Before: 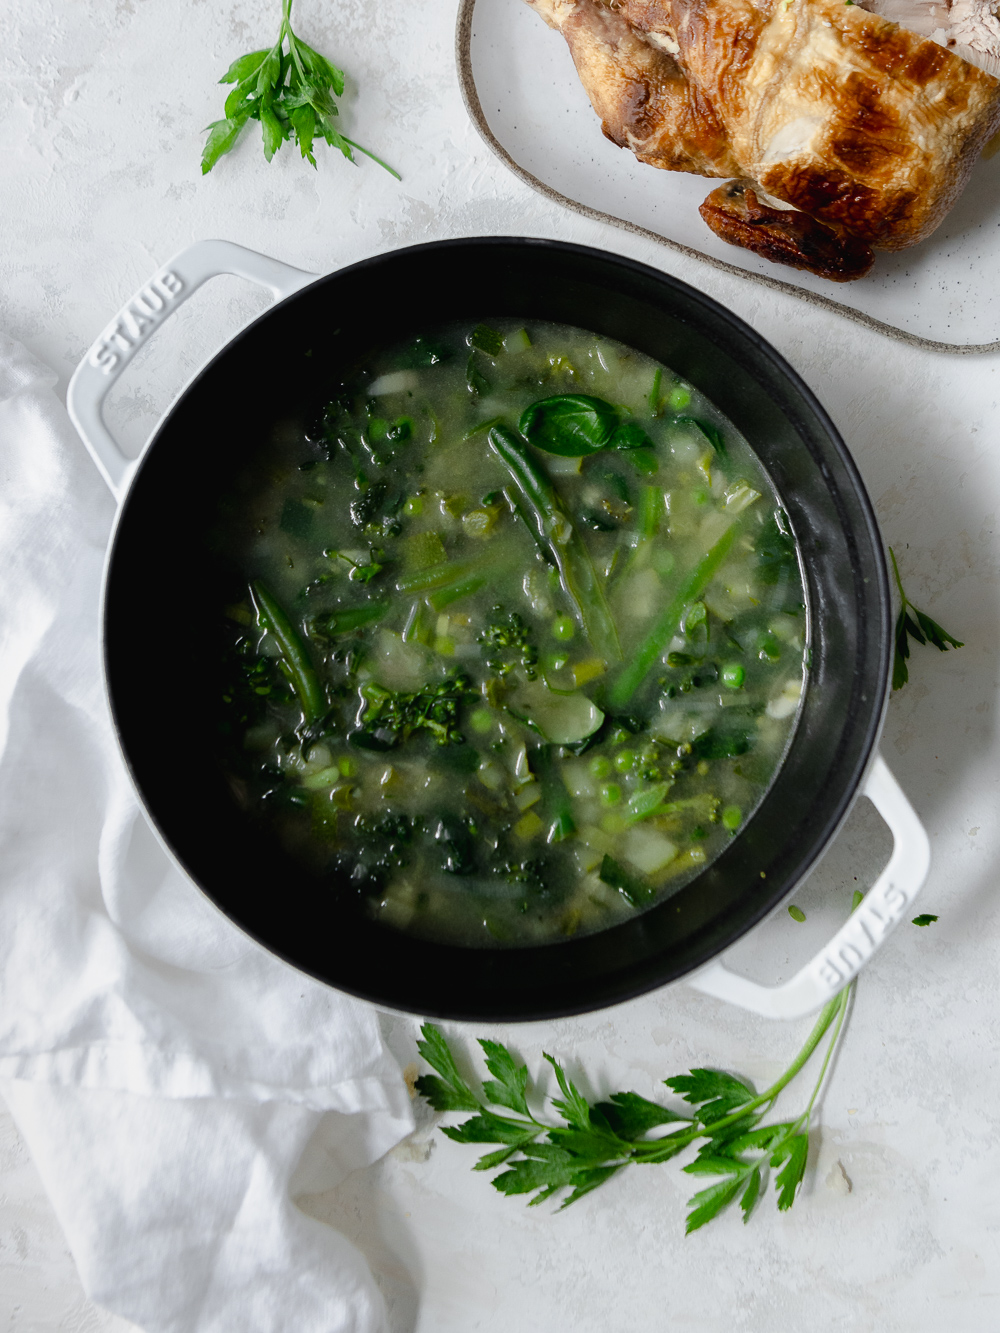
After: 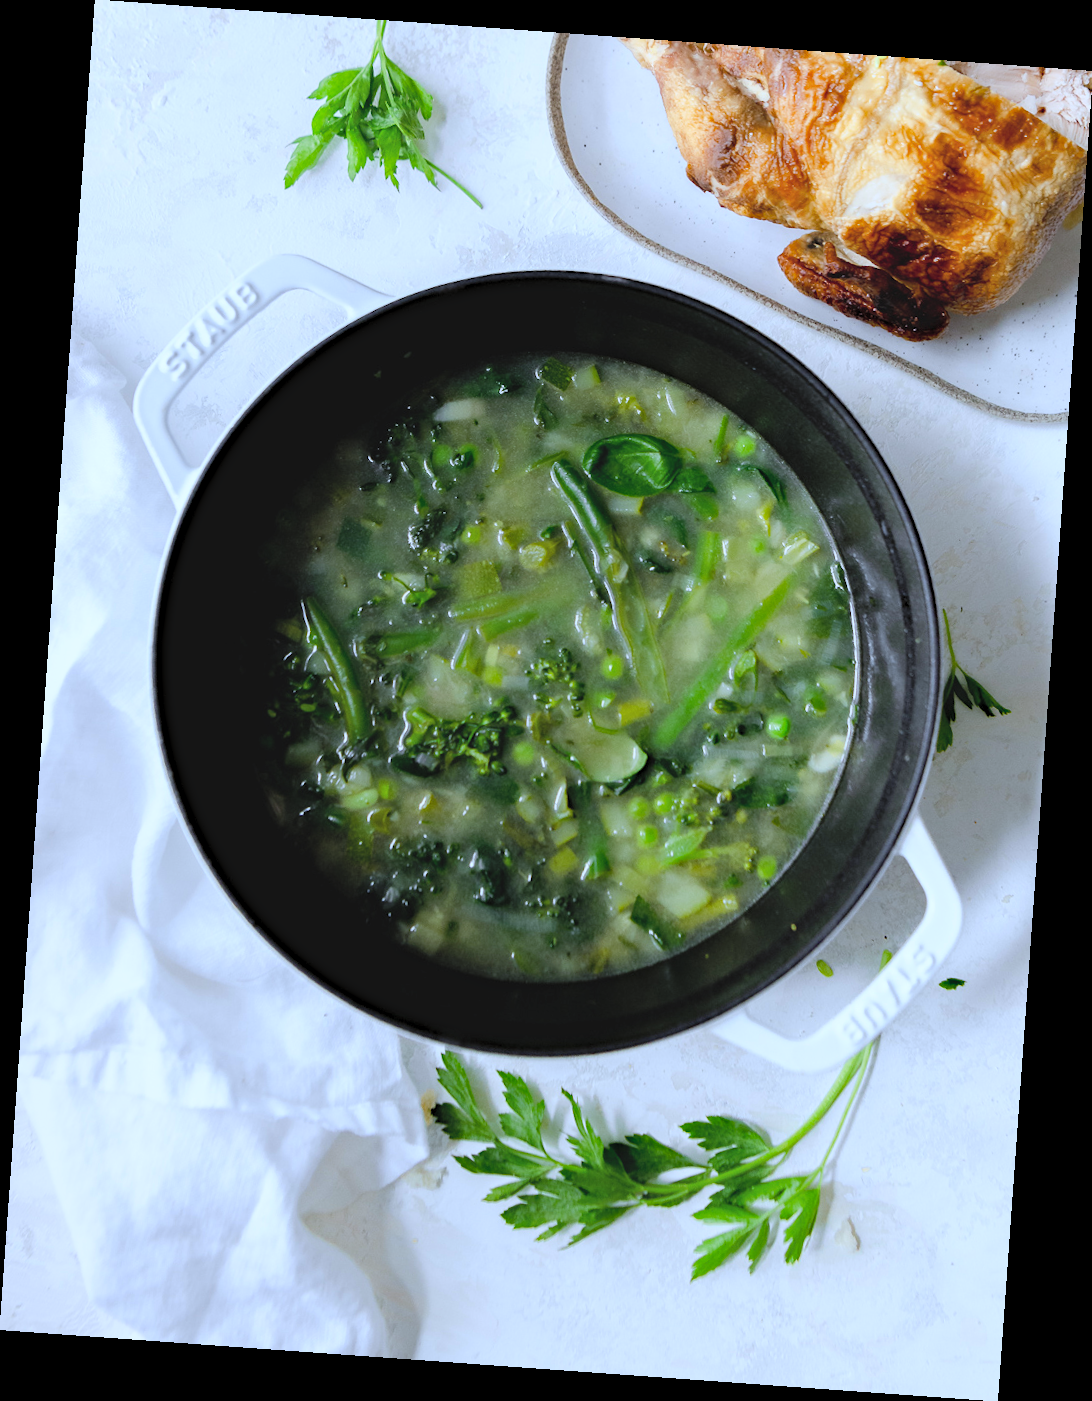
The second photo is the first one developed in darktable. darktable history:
contrast brightness saturation: contrast 0.1, brightness 0.3, saturation 0.14
white balance: red 0.926, green 1.003, blue 1.133
haze removal: compatibility mode true, adaptive false
rotate and perspective: rotation 4.1°, automatic cropping off
